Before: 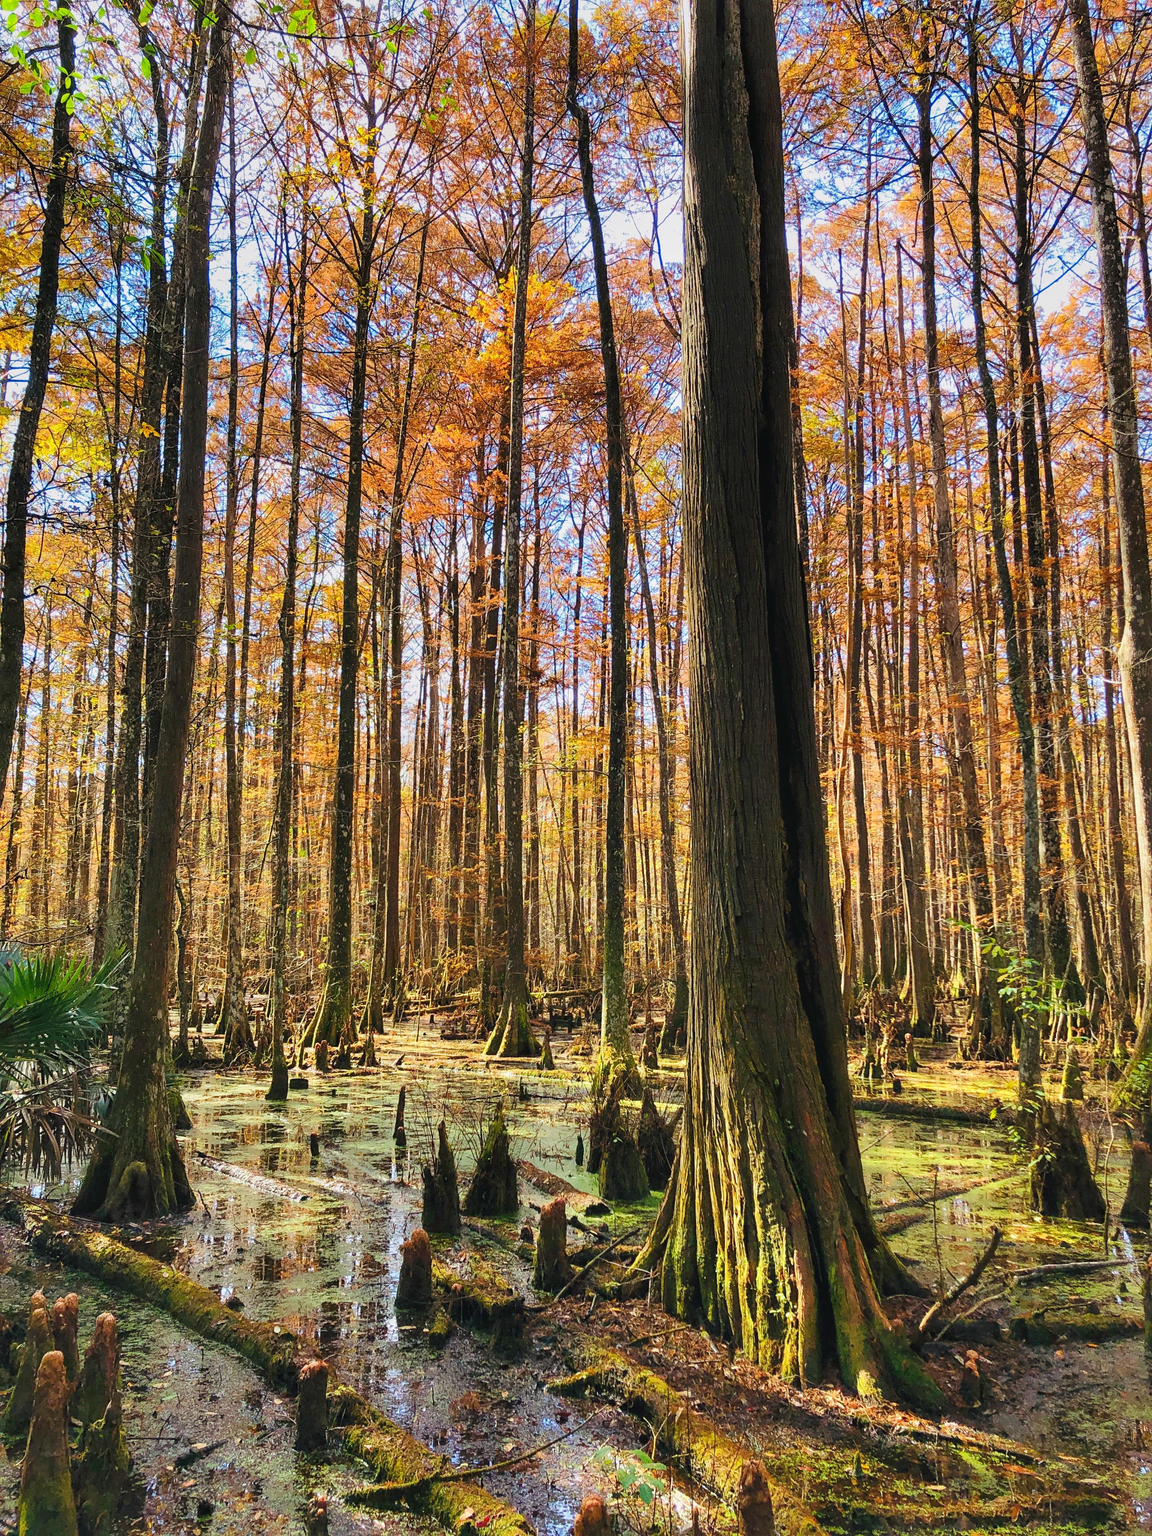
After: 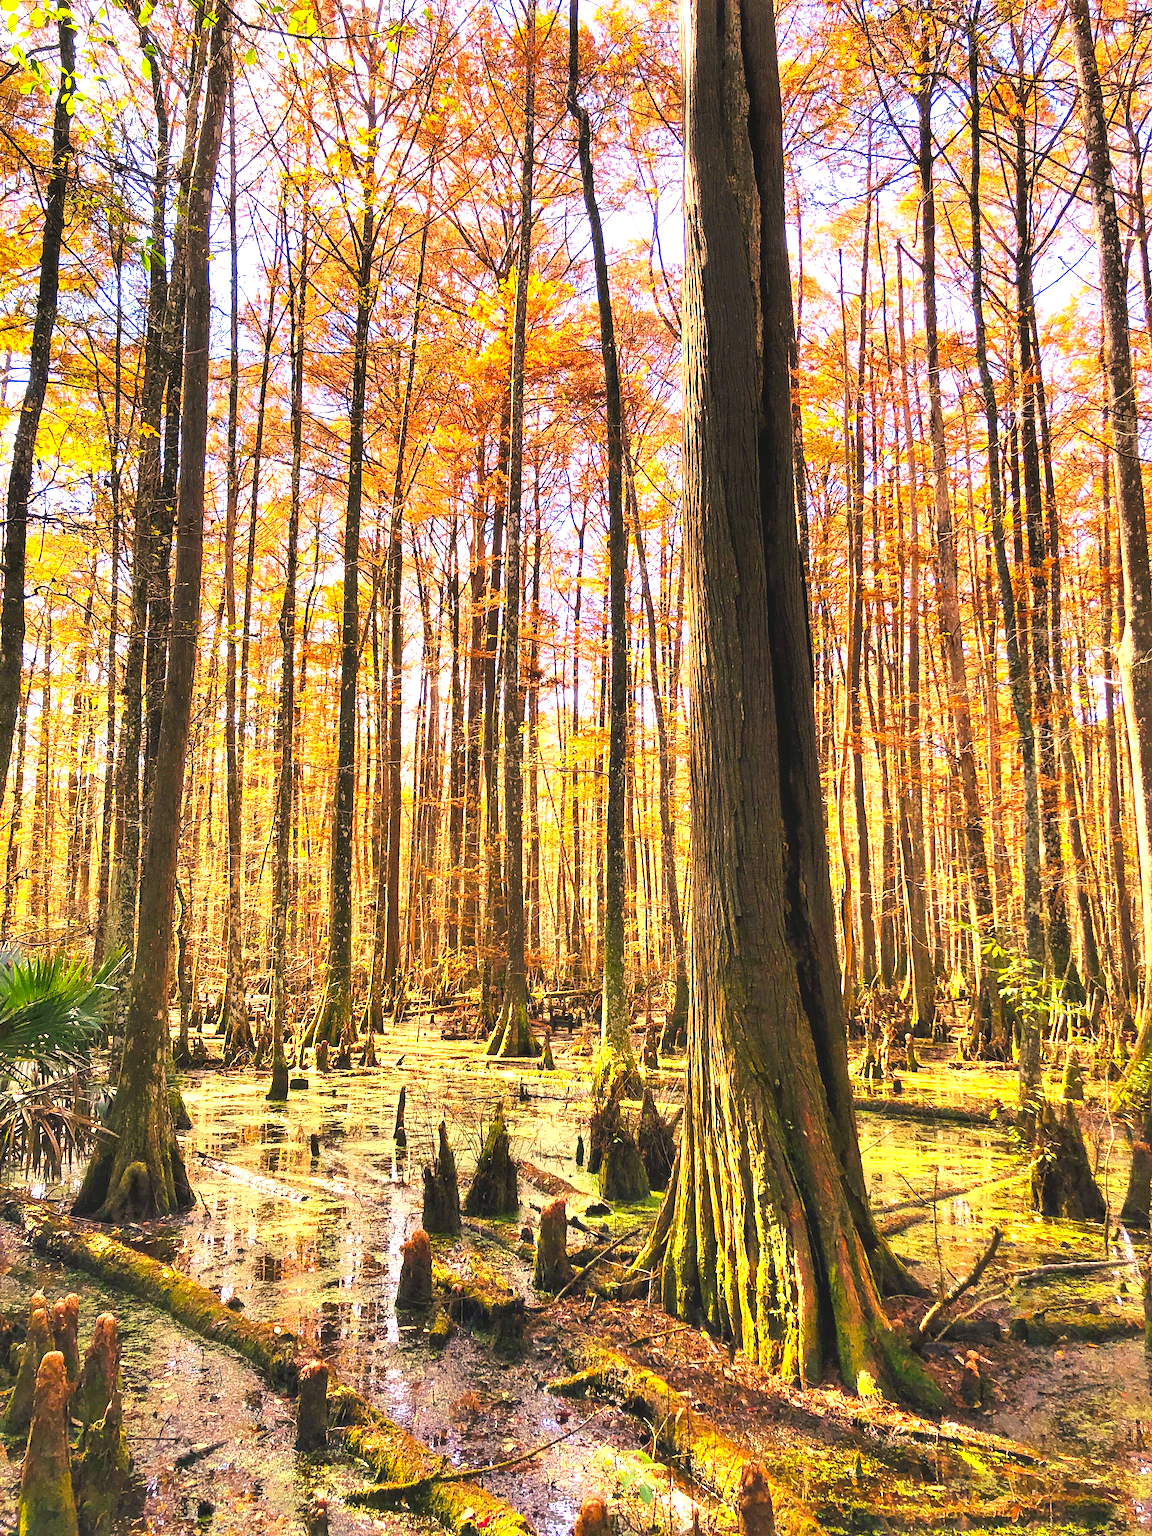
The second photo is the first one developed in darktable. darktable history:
exposure: black level correction 0, exposure 1.098 EV, compensate highlight preservation false
color correction: highlights a* 17.52, highlights b* 19.01
